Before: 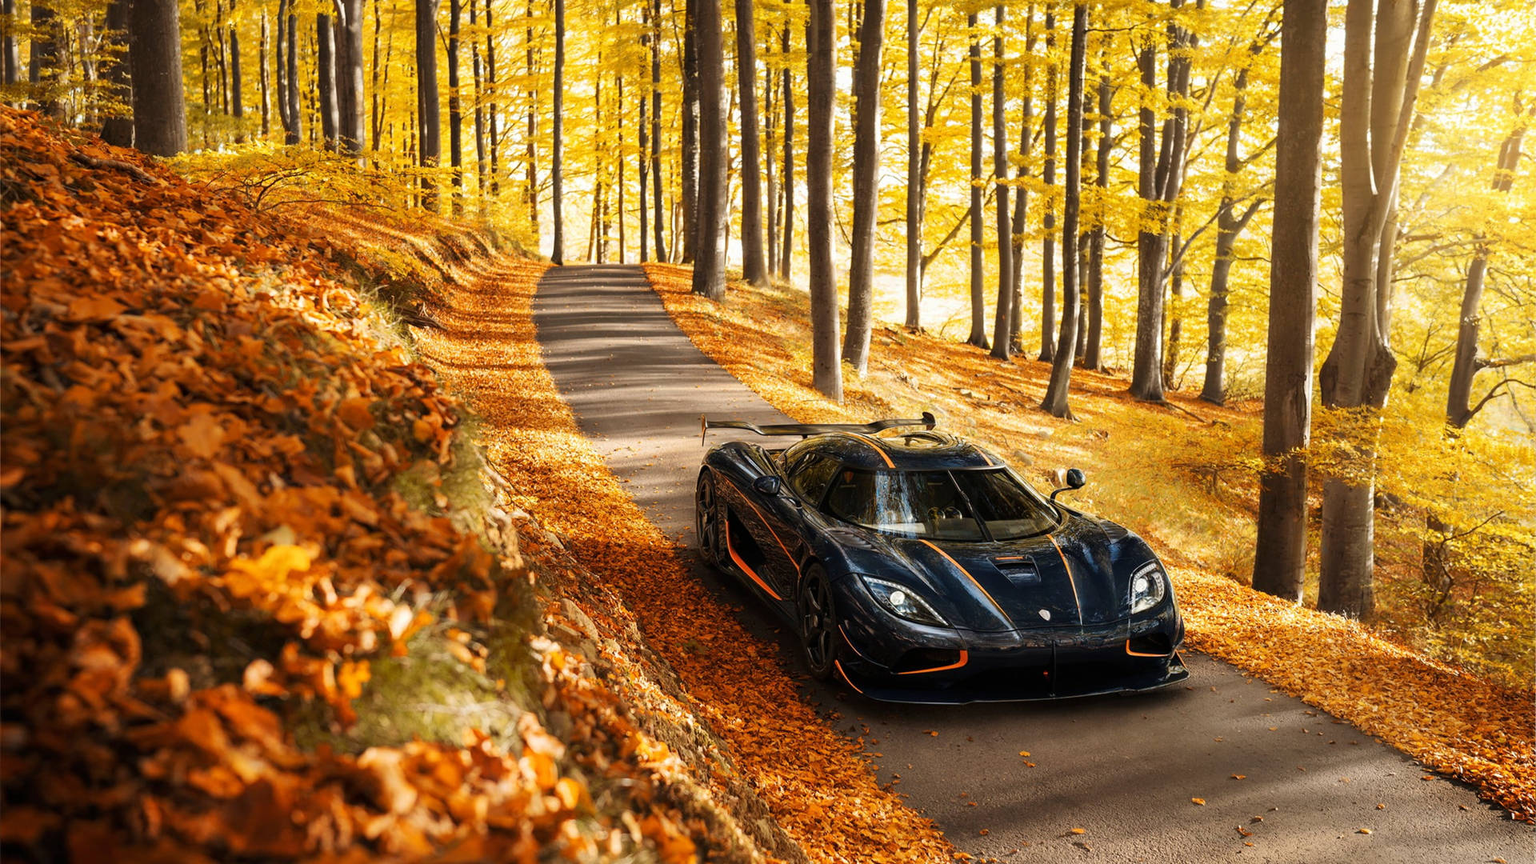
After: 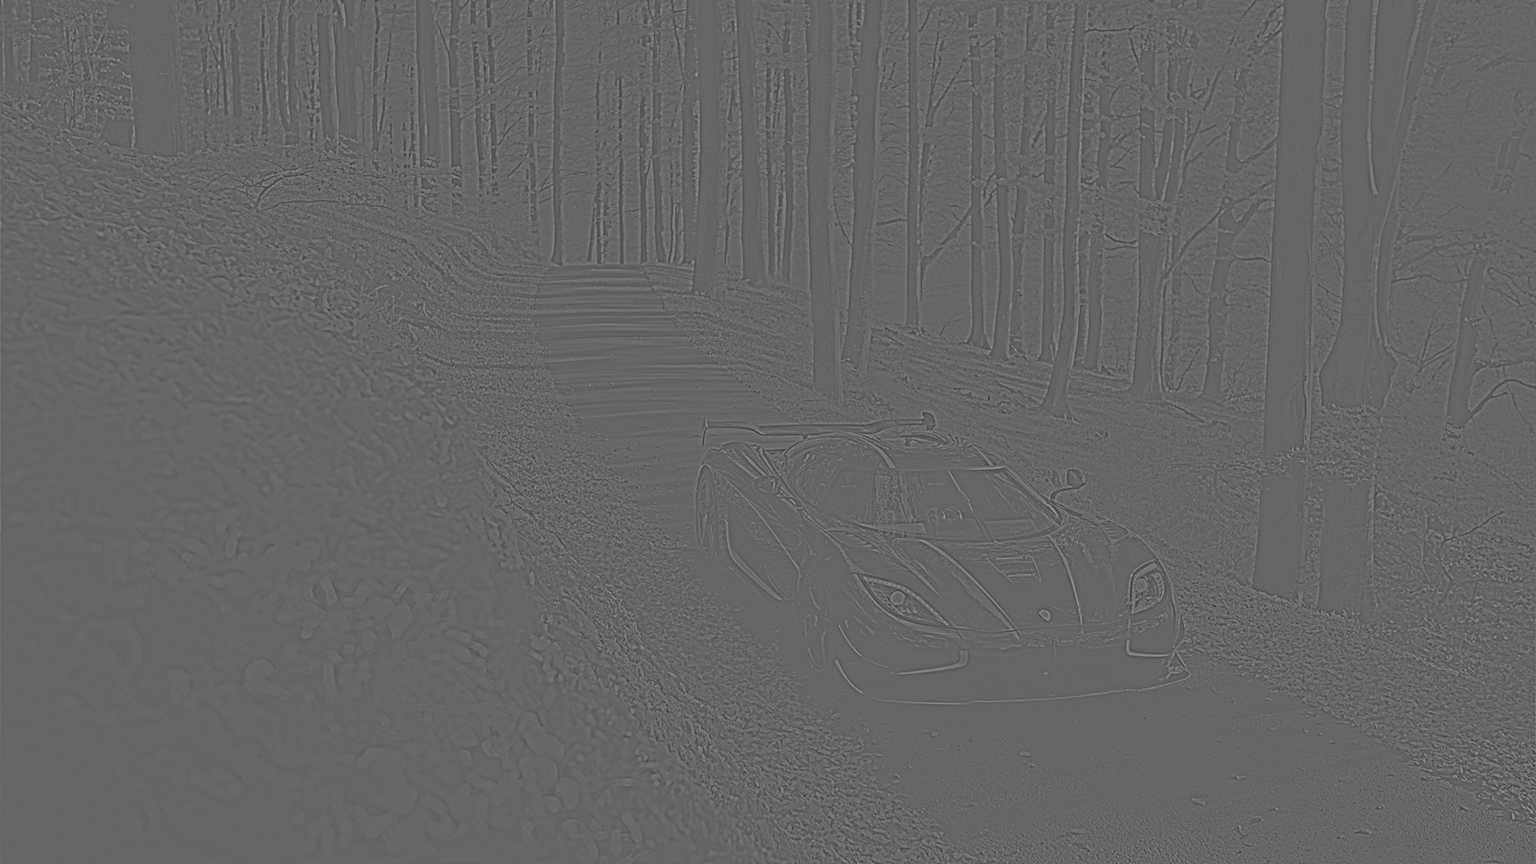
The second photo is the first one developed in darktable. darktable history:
contrast brightness saturation: contrast 0.2, brightness -0.11, saturation 0.1
highpass: sharpness 6%, contrast boost 7.63%
